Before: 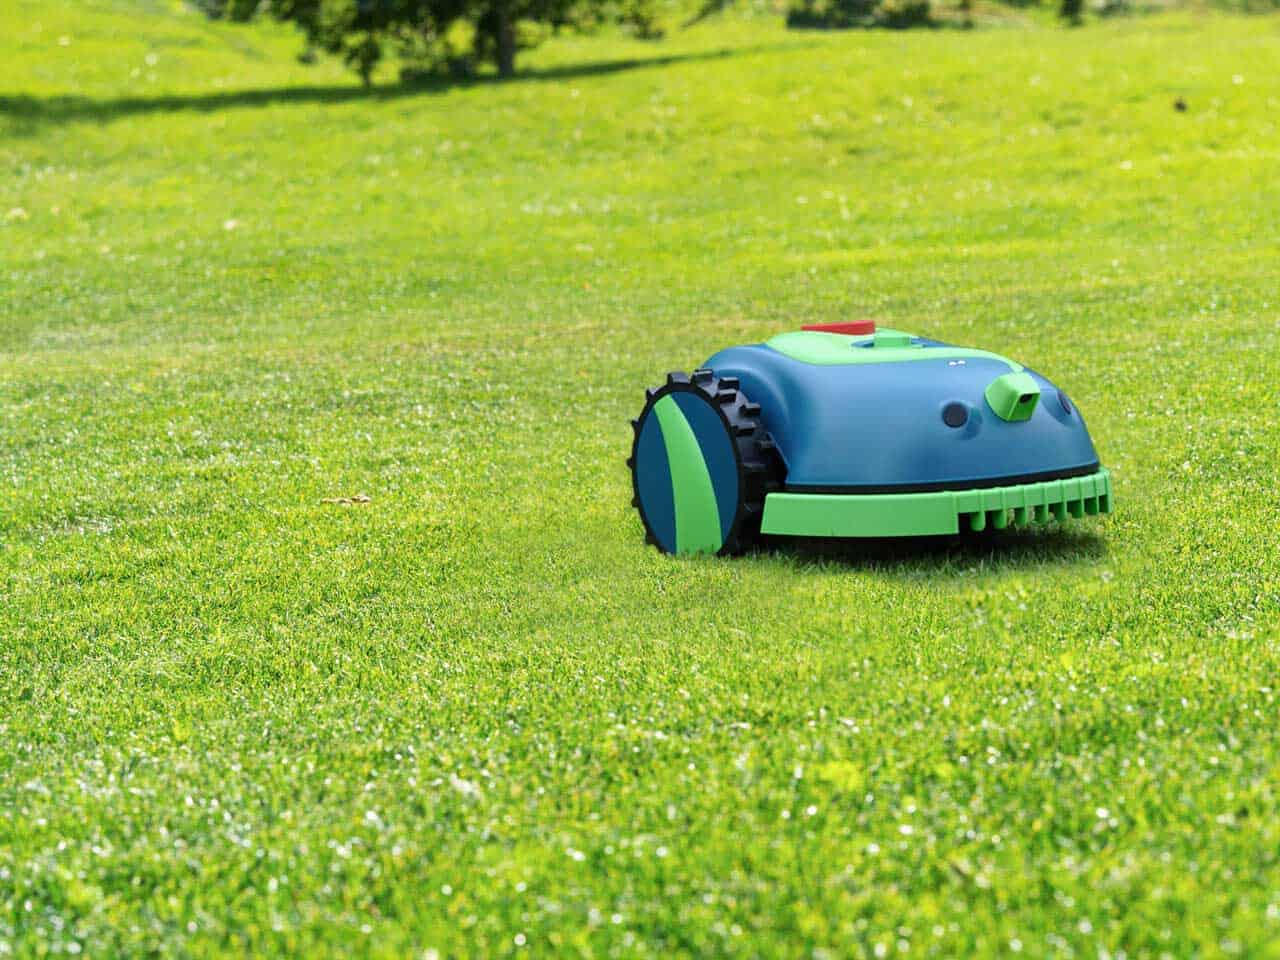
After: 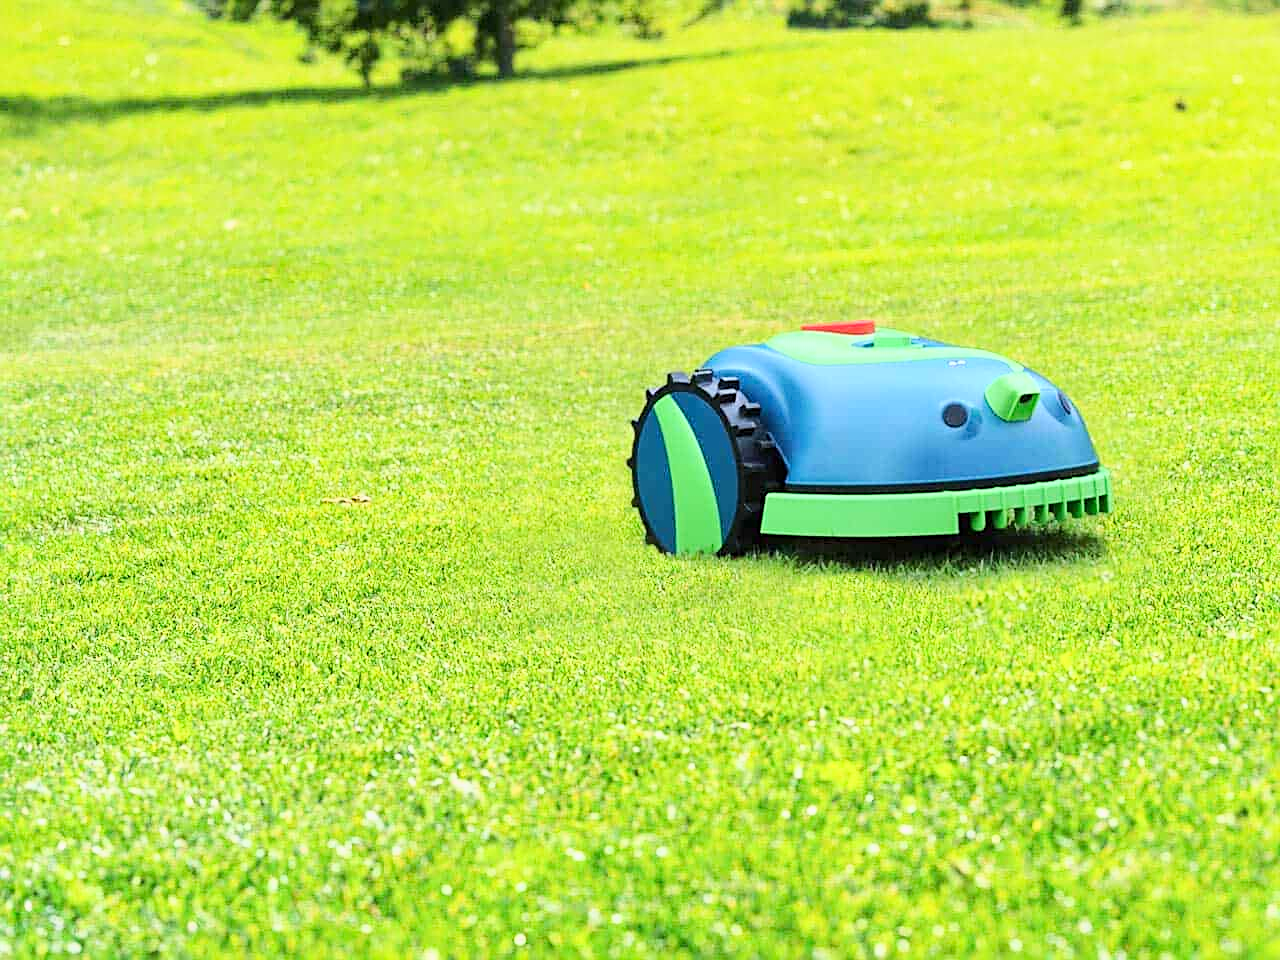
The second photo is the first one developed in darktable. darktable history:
base curve: curves: ch0 [(0, 0) (0.025, 0.046) (0.112, 0.277) (0.467, 0.74) (0.814, 0.929) (1, 0.942)]
shadows and highlights: shadows 20.55, highlights -20.99, soften with gaussian
sharpen: on, module defaults
tone equalizer: on, module defaults
